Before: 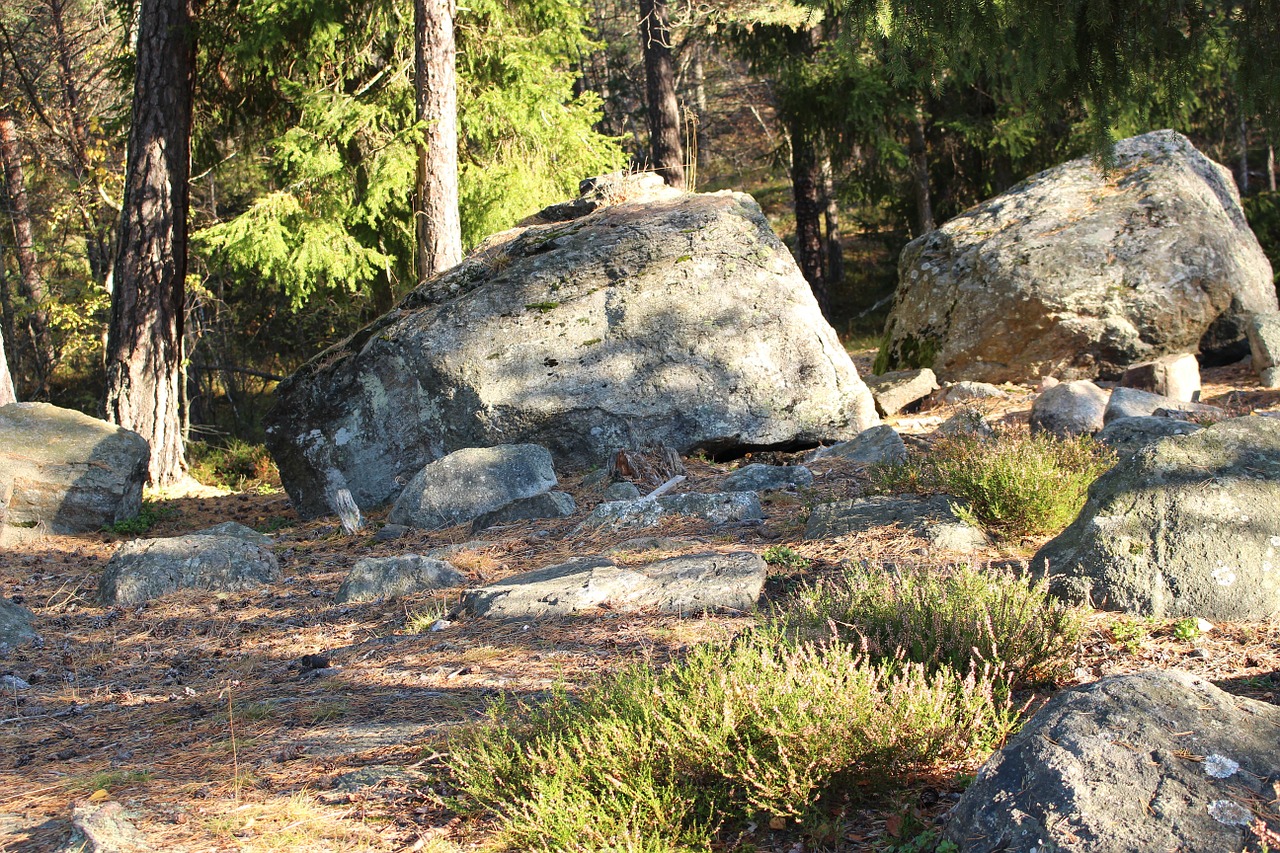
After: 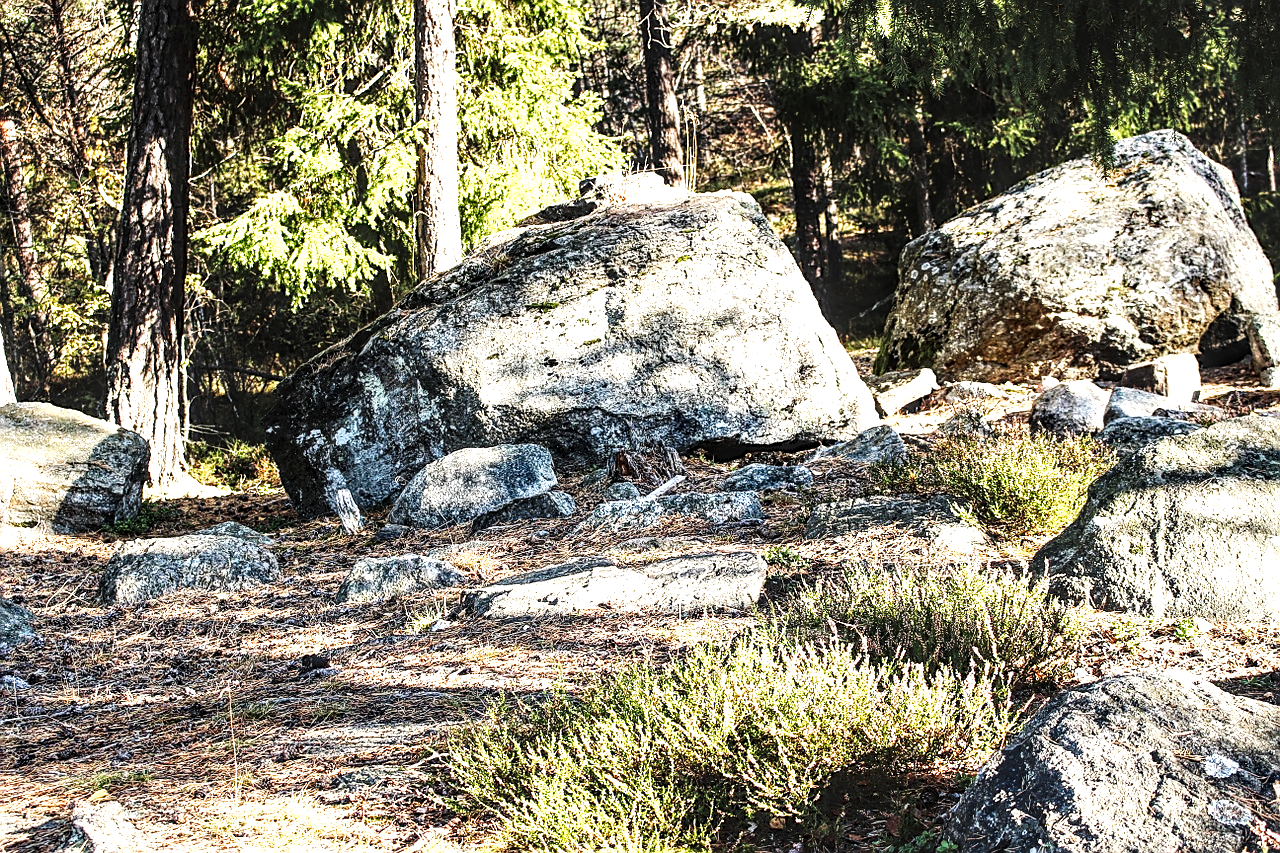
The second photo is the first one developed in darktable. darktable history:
sharpen: on, module defaults
tone equalizer: -8 EV -1.08 EV, -7 EV -1.01 EV, -6 EV -0.867 EV, -5 EV -0.578 EV, -3 EV 0.578 EV, -2 EV 0.867 EV, -1 EV 1.01 EV, +0 EV 1.08 EV, edges refinement/feathering 500, mask exposure compensation -1.57 EV, preserve details no
tone curve: curves: ch0 [(0, 0) (0.003, 0.072) (0.011, 0.077) (0.025, 0.082) (0.044, 0.094) (0.069, 0.106) (0.1, 0.125) (0.136, 0.145) (0.177, 0.173) (0.224, 0.216) (0.277, 0.281) (0.335, 0.356) (0.399, 0.436) (0.468, 0.53) (0.543, 0.629) (0.623, 0.724) (0.709, 0.808) (0.801, 0.88) (0.898, 0.941) (1, 1)], preserve colors none
local contrast: highlights 19%, detail 186%
exposure: black level correction 0, compensate exposure bias true, compensate highlight preservation false
